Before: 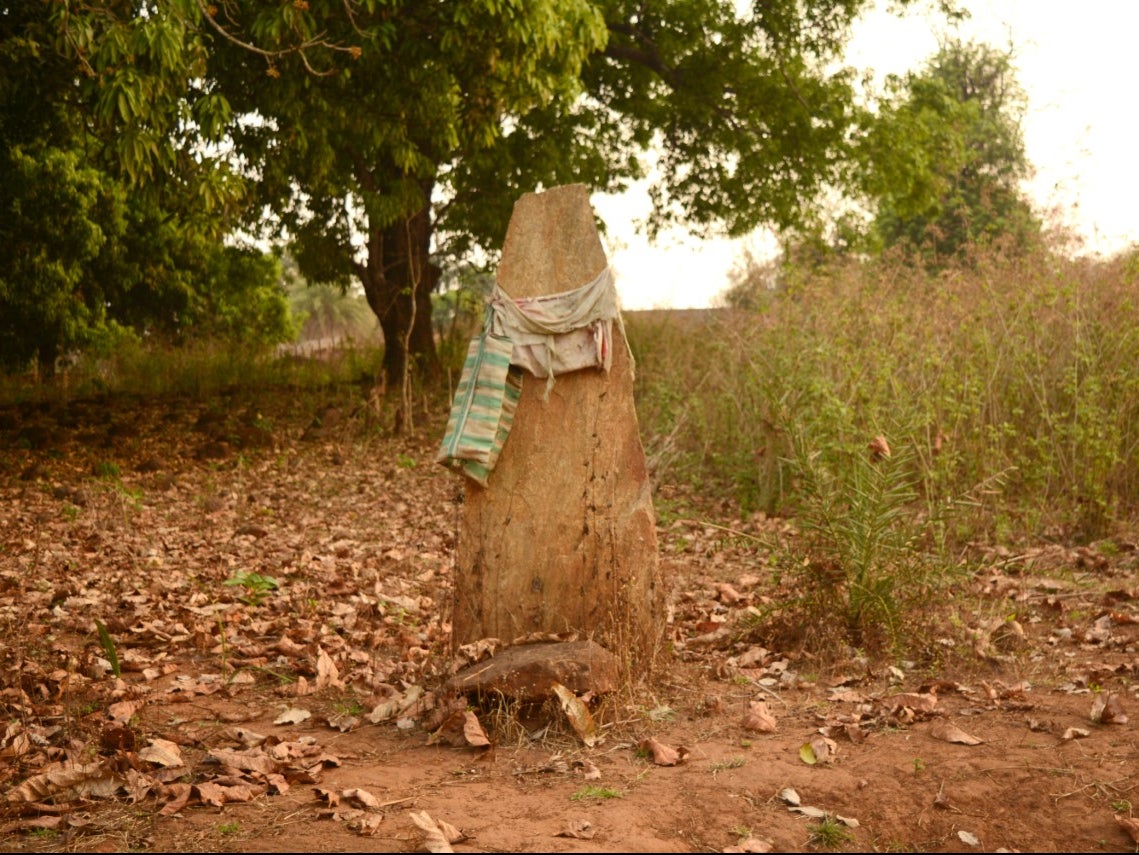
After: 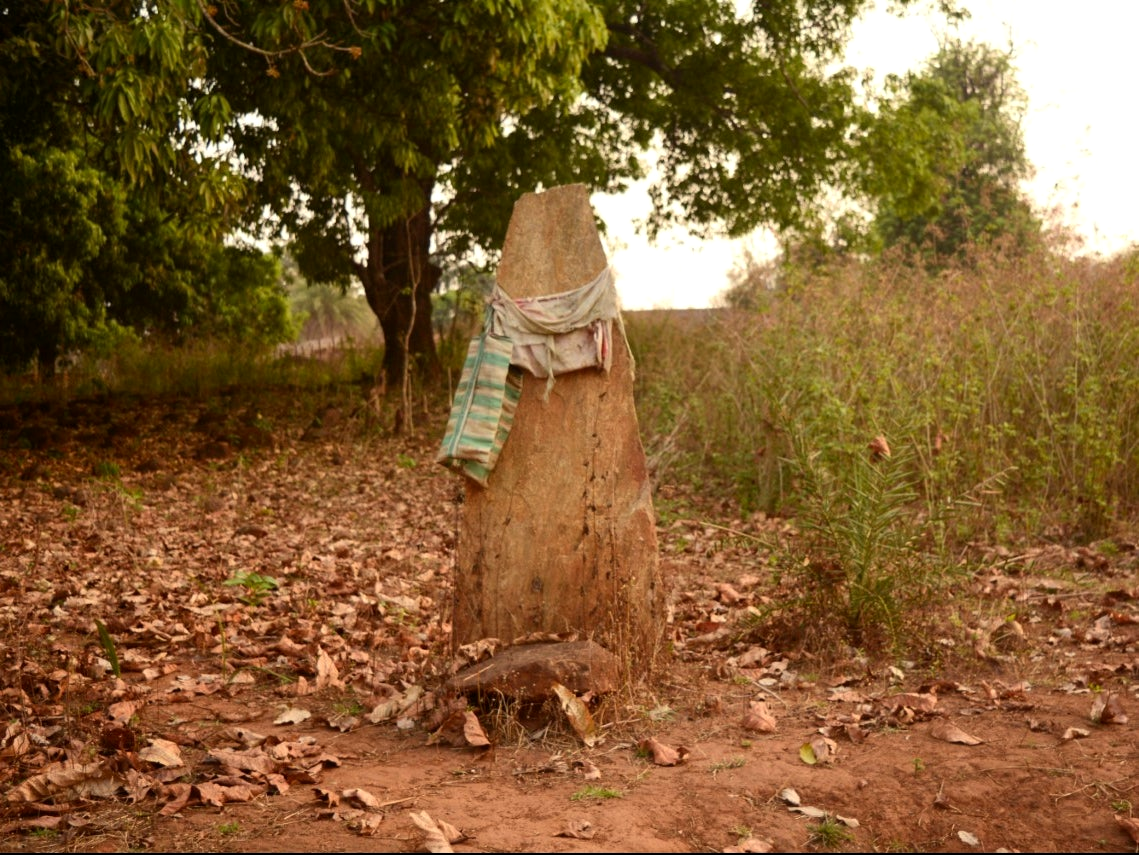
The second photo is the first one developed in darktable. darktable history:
exposure: black level correction 0.001, compensate highlight preservation false
color balance: gamma [0.9, 0.988, 0.975, 1.025], gain [1.05, 1, 1, 1]
